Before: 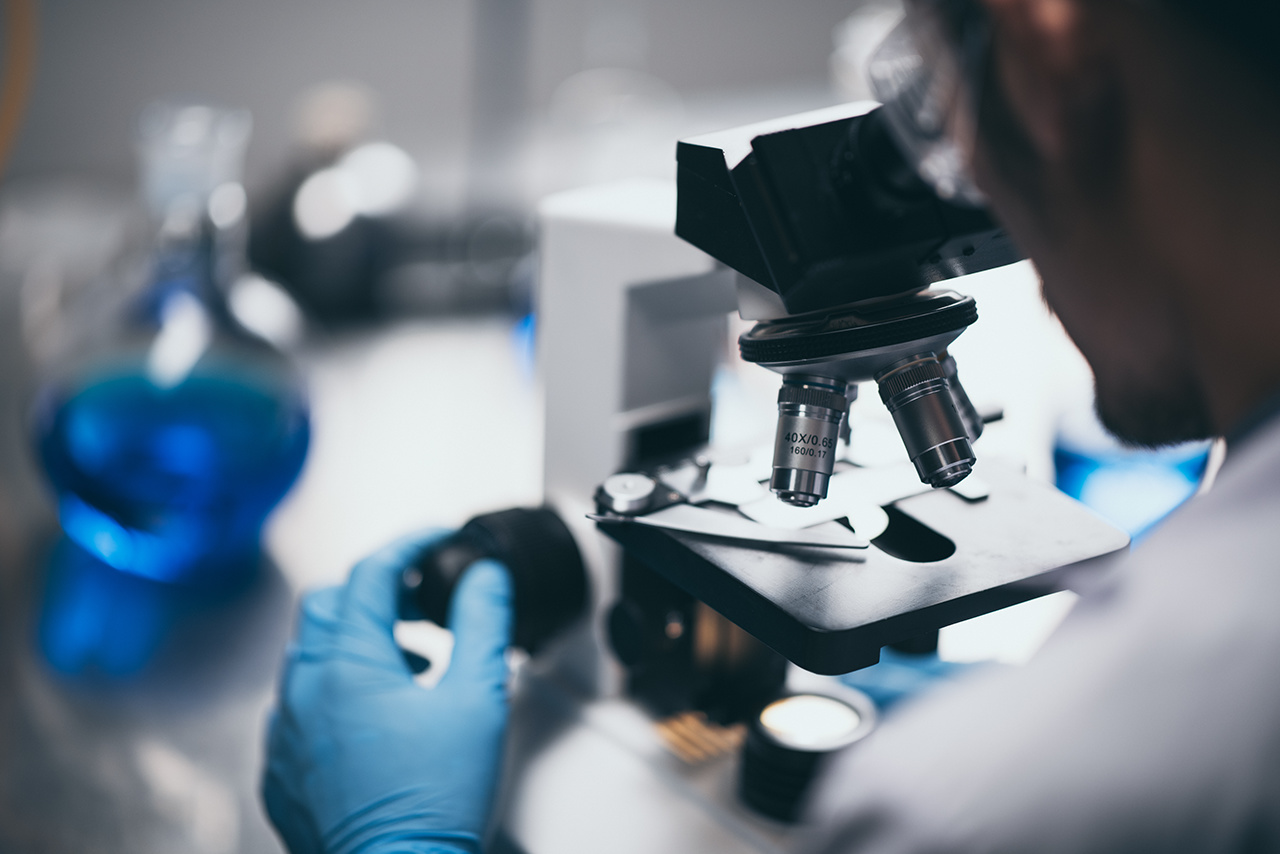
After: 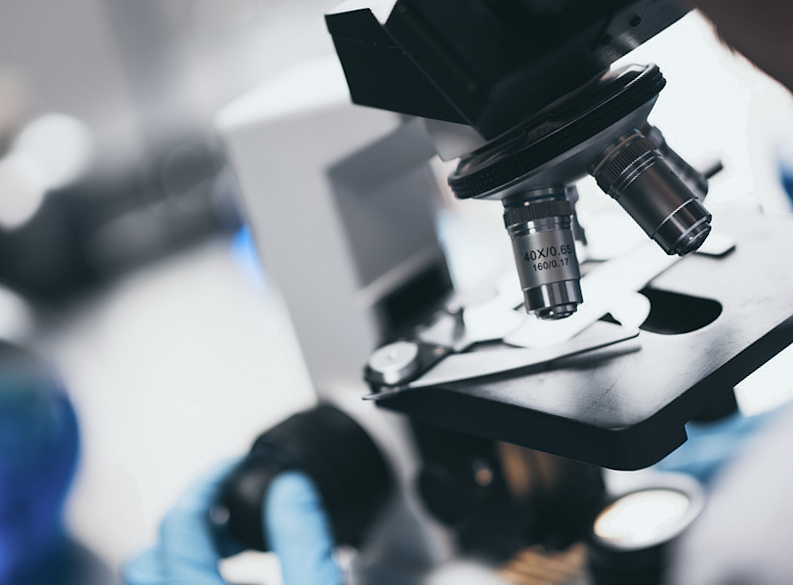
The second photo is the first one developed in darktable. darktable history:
crop and rotate: angle 19.48°, left 6.754%, right 3.814%, bottom 1.129%
color zones: curves: ch0 [(0, 0.5) (0.125, 0.4) (0.25, 0.5) (0.375, 0.4) (0.5, 0.4) (0.625, 0.6) (0.75, 0.6) (0.875, 0.5)]; ch1 [(0, 0.35) (0.125, 0.45) (0.25, 0.35) (0.375, 0.35) (0.5, 0.35) (0.625, 0.35) (0.75, 0.45) (0.875, 0.35)]; ch2 [(0, 0.6) (0.125, 0.5) (0.25, 0.5) (0.375, 0.6) (0.5, 0.6) (0.625, 0.5) (0.75, 0.5) (0.875, 0.5)]
exposure: exposure -0.015 EV, compensate highlight preservation false
